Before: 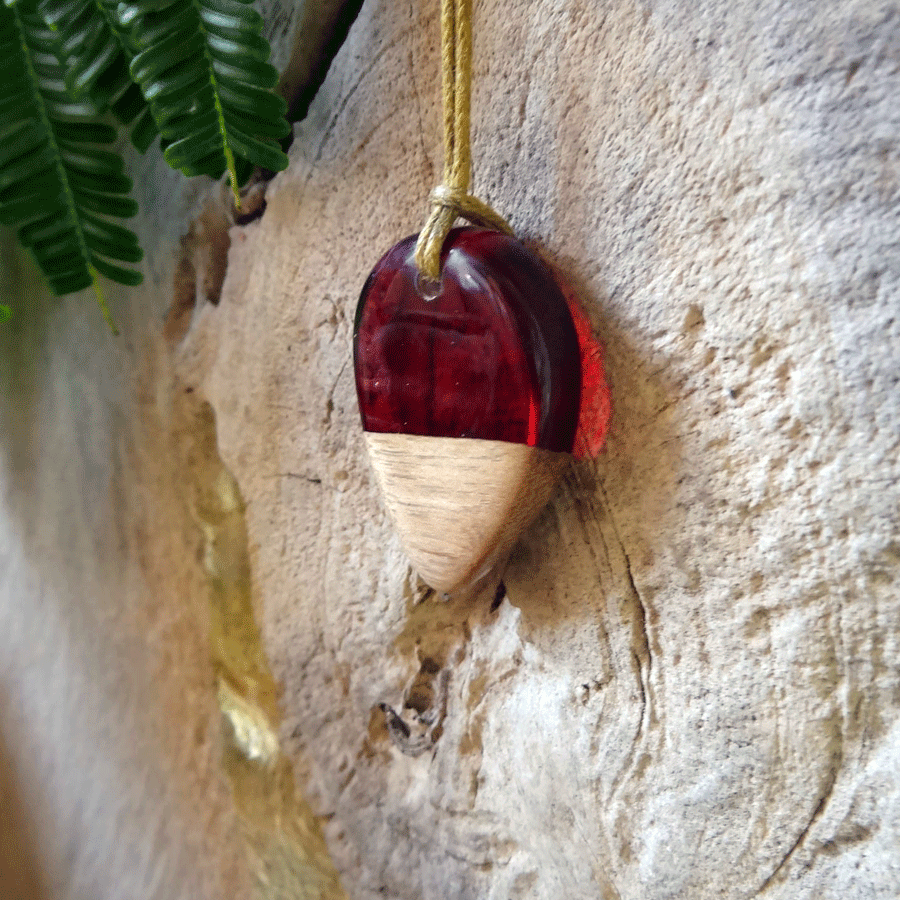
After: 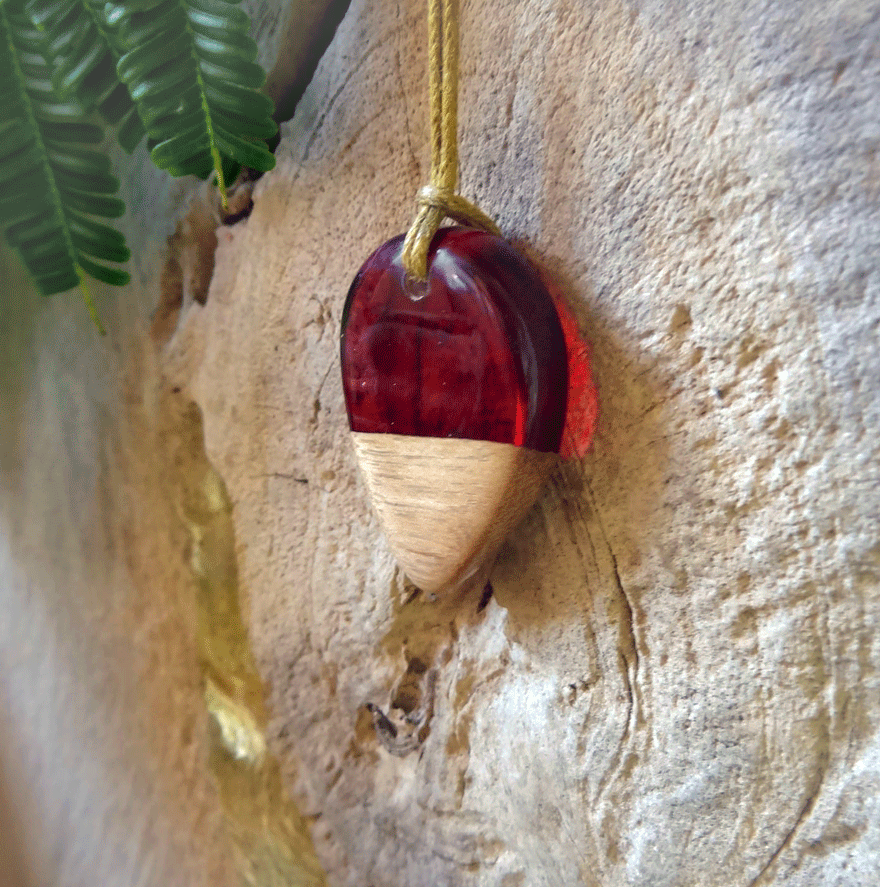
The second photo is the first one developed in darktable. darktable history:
velvia: on, module defaults
crop and rotate: left 1.536%, right 0.631%, bottom 1.371%
shadows and highlights: on, module defaults
vignetting: fall-off start 87.78%, fall-off radius 23.84%, brightness 0.039, saturation -0.003, center (-0.034, 0.152)
